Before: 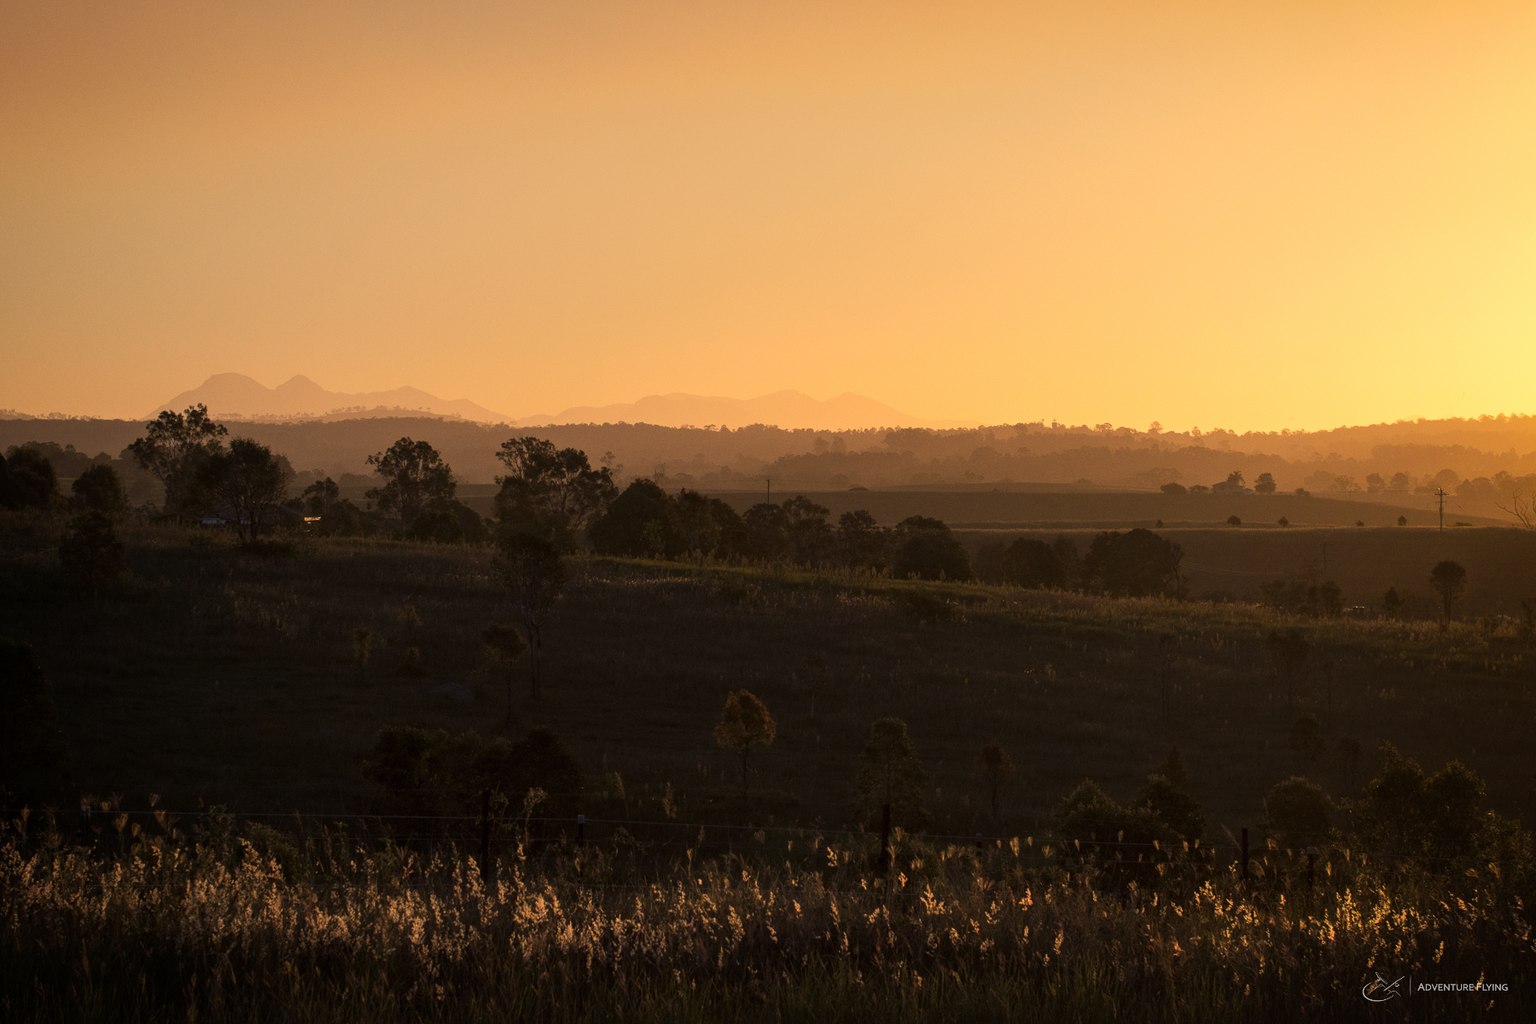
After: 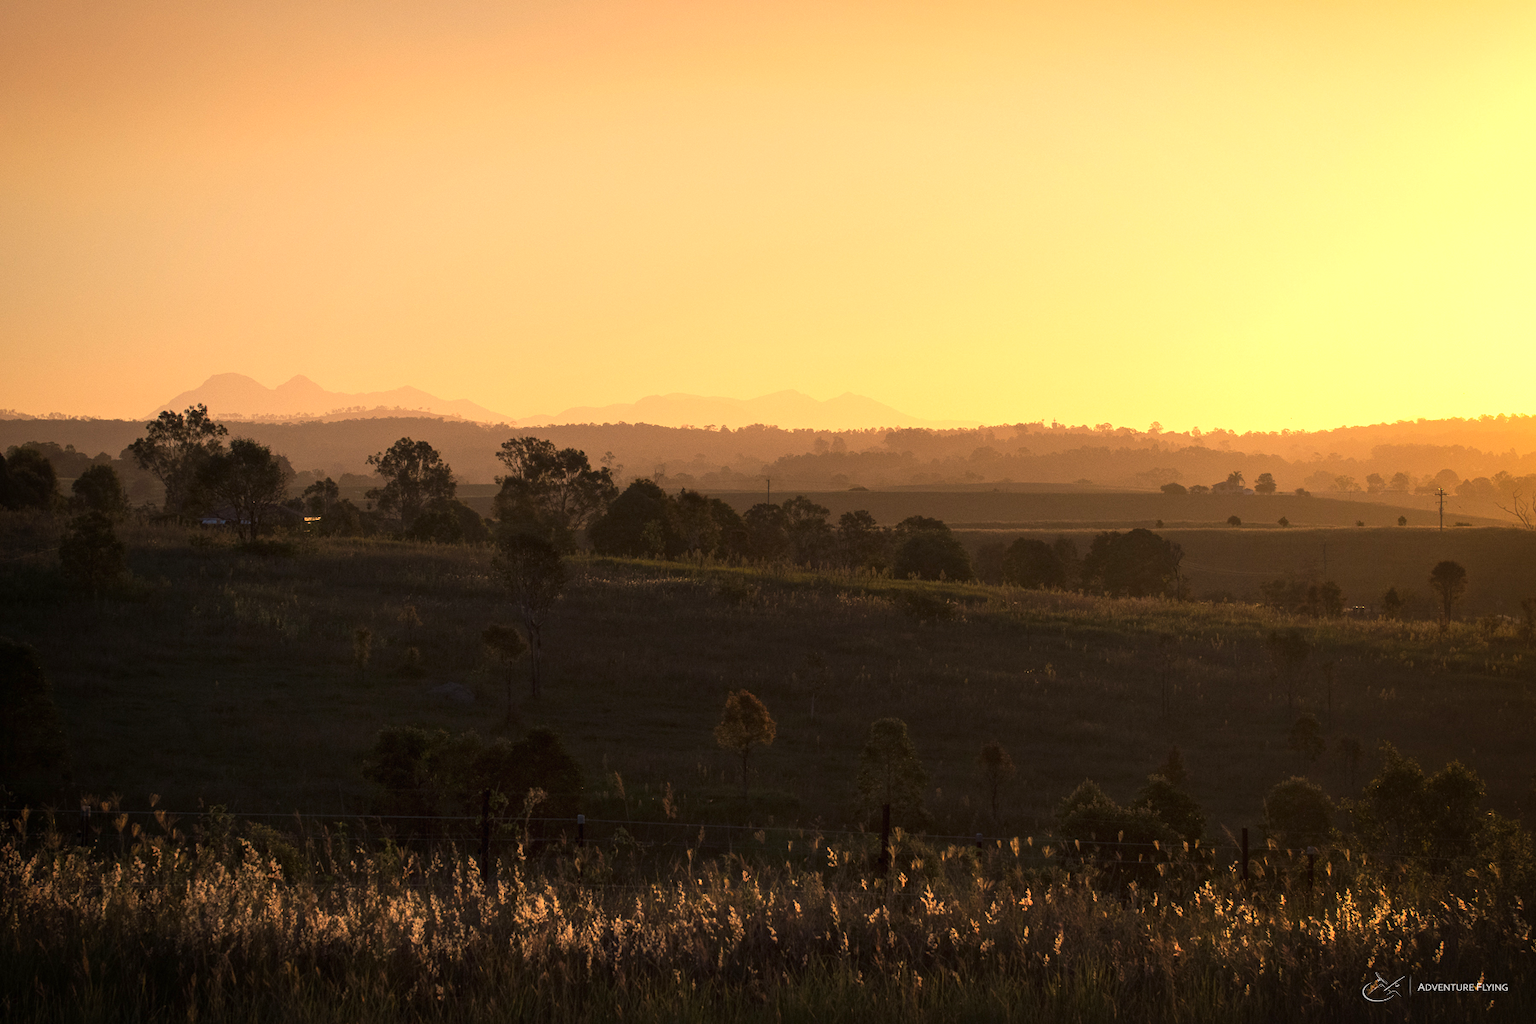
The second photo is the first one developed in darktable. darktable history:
exposure: black level correction 0, exposure 0.595 EV, compensate highlight preservation false
